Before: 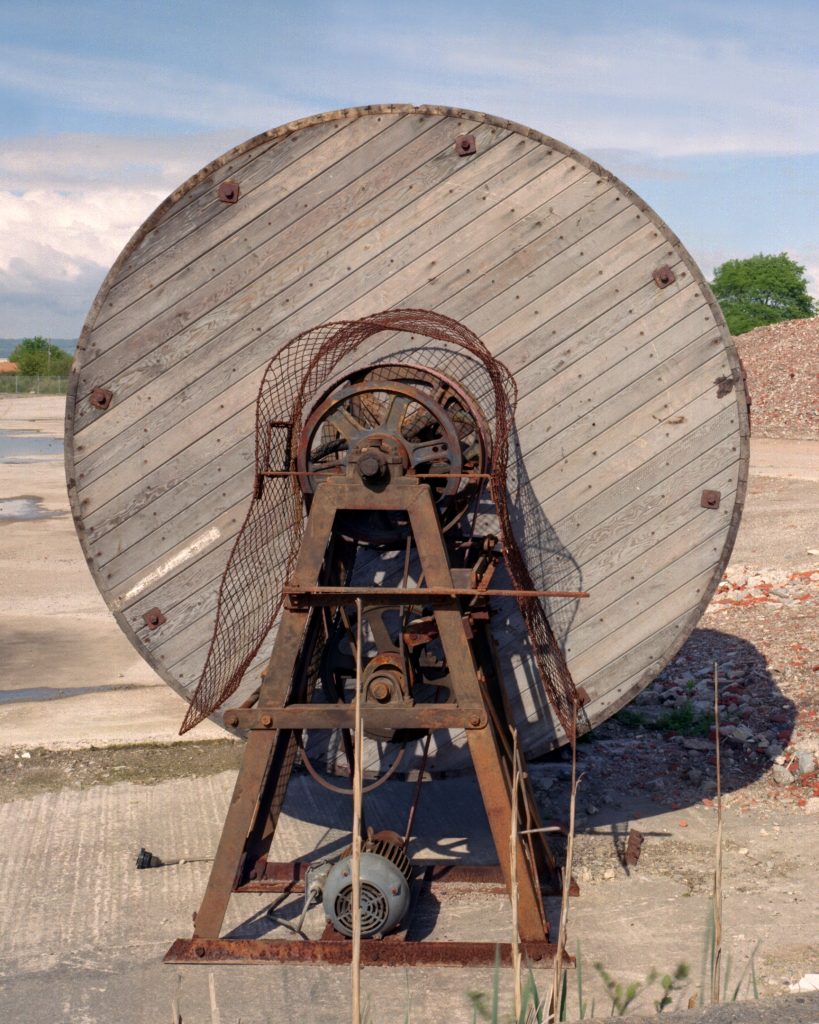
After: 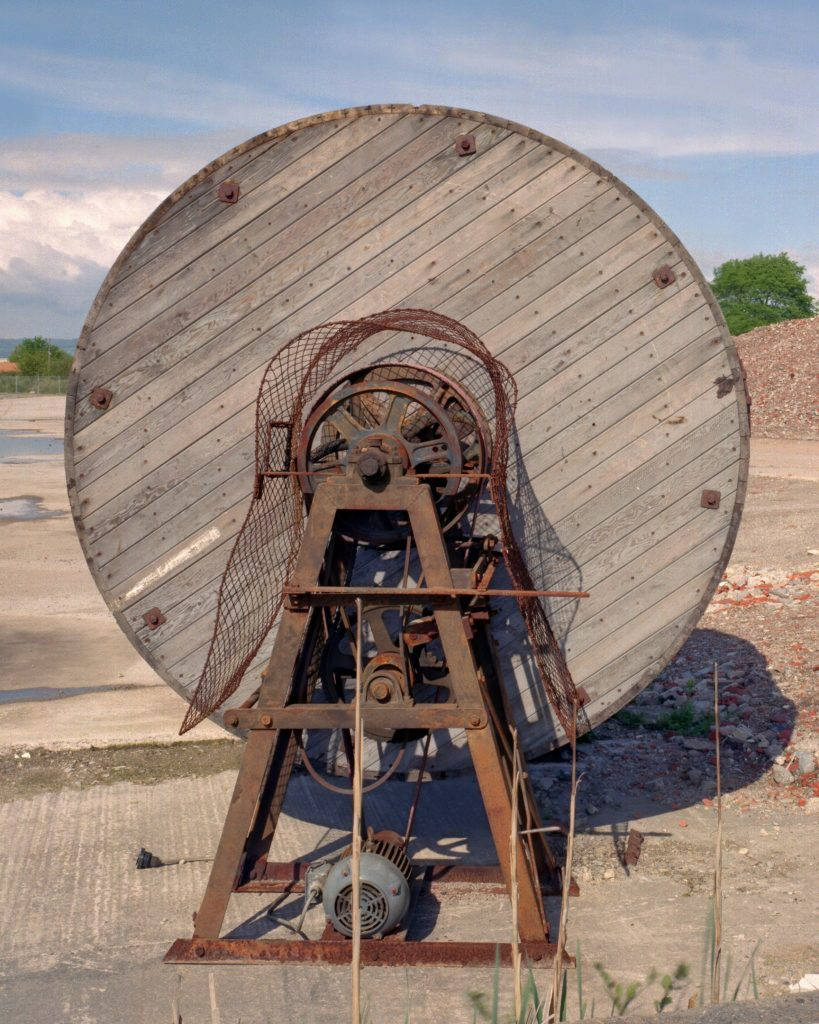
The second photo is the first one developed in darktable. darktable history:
shadows and highlights: on, module defaults
contrast brightness saturation: contrast 0.05
